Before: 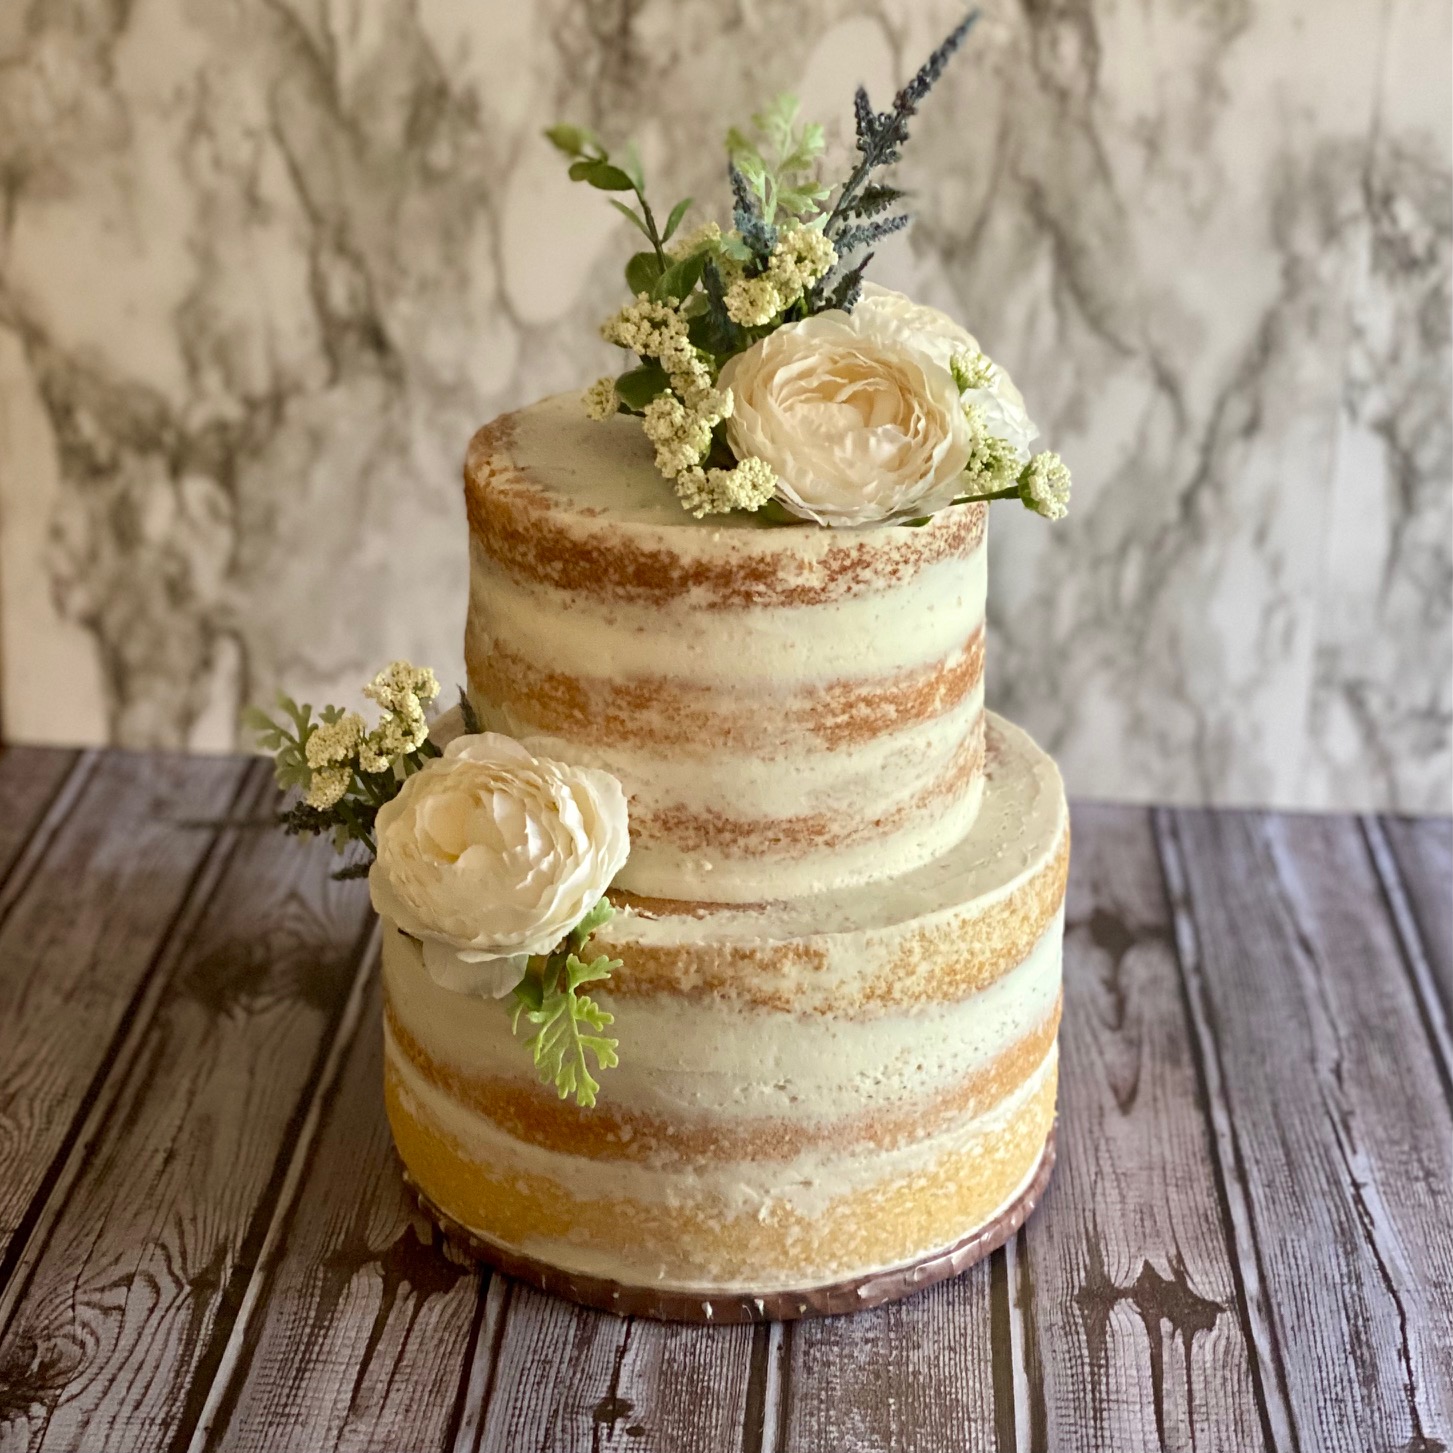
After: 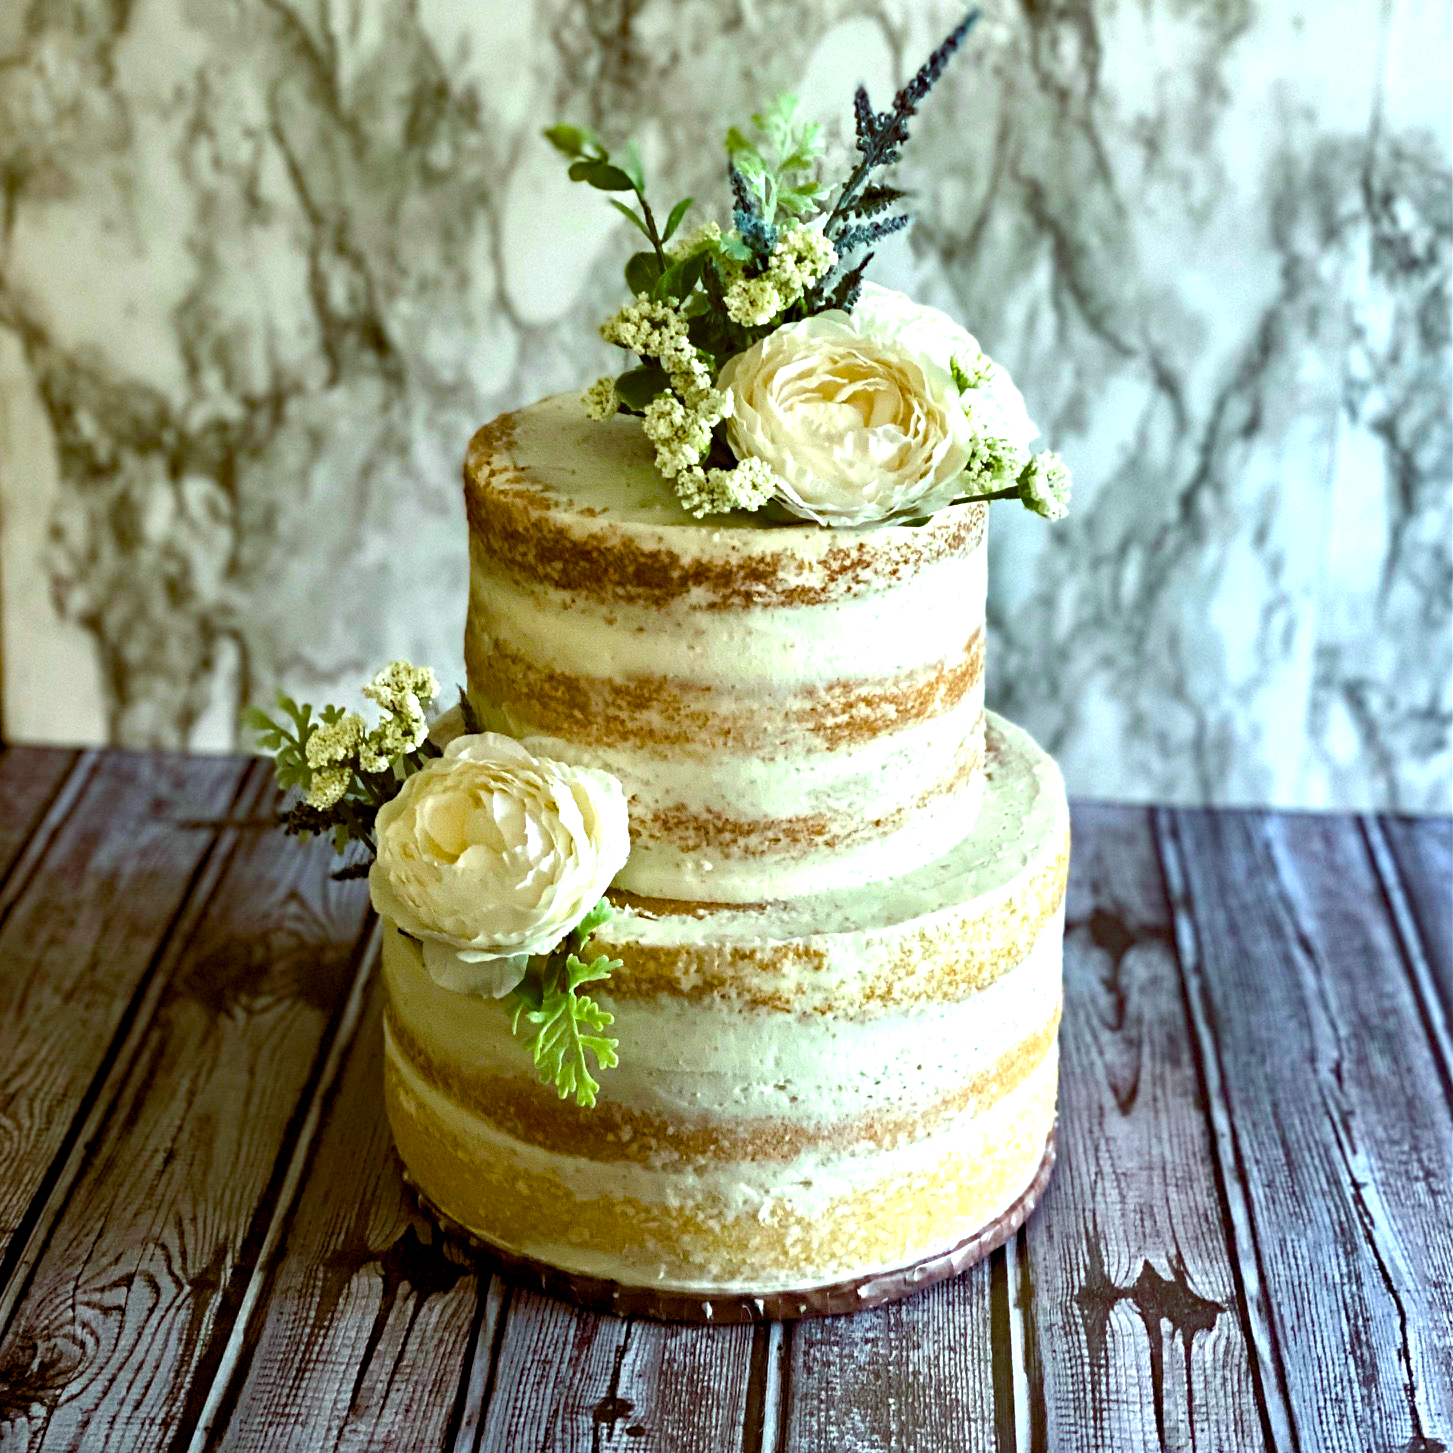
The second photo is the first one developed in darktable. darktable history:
tone equalizer: on, module defaults
color balance rgb: shadows lift › luminance -7.7%, shadows lift › chroma 2.13%, shadows lift › hue 200.79°, power › luminance -7.77%, power › chroma 2.27%, power › hue 220.69°, highlights gain › luminance 15.15%, highlights gain › chroma 4%, highlights gain › hue 209.35°, global offset › luminance -0.21%, global offset › chroma 0.27%, perceptual saturation grading › global saturation 24.42%, perceptual saturation grading › highlights -24.42%, perceptual saturation grading › mid-tones 24.42%, perceptual saturation grading › shadows 40%, perceptual brilliance grading › global brilliance -5%, perceptual brilliance grading › highlights 24.42%, perceptual brilliance grading › mid-tones 7%, perceptual brilliance grading › shadows -5%
haze removal: strength 0.29, distance 0.25, compatibility mode true, adaptive false
